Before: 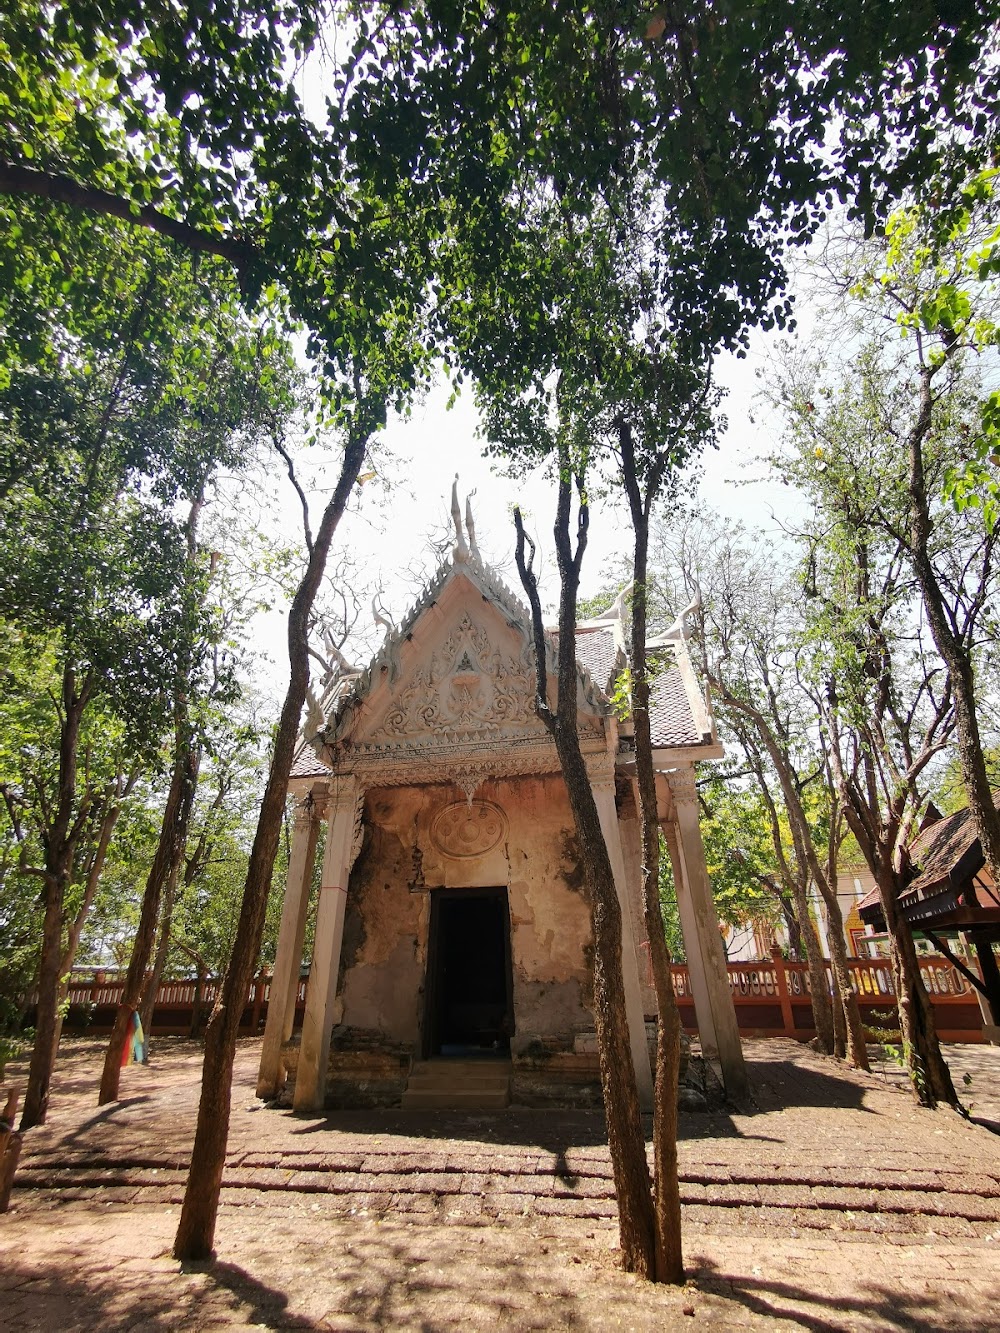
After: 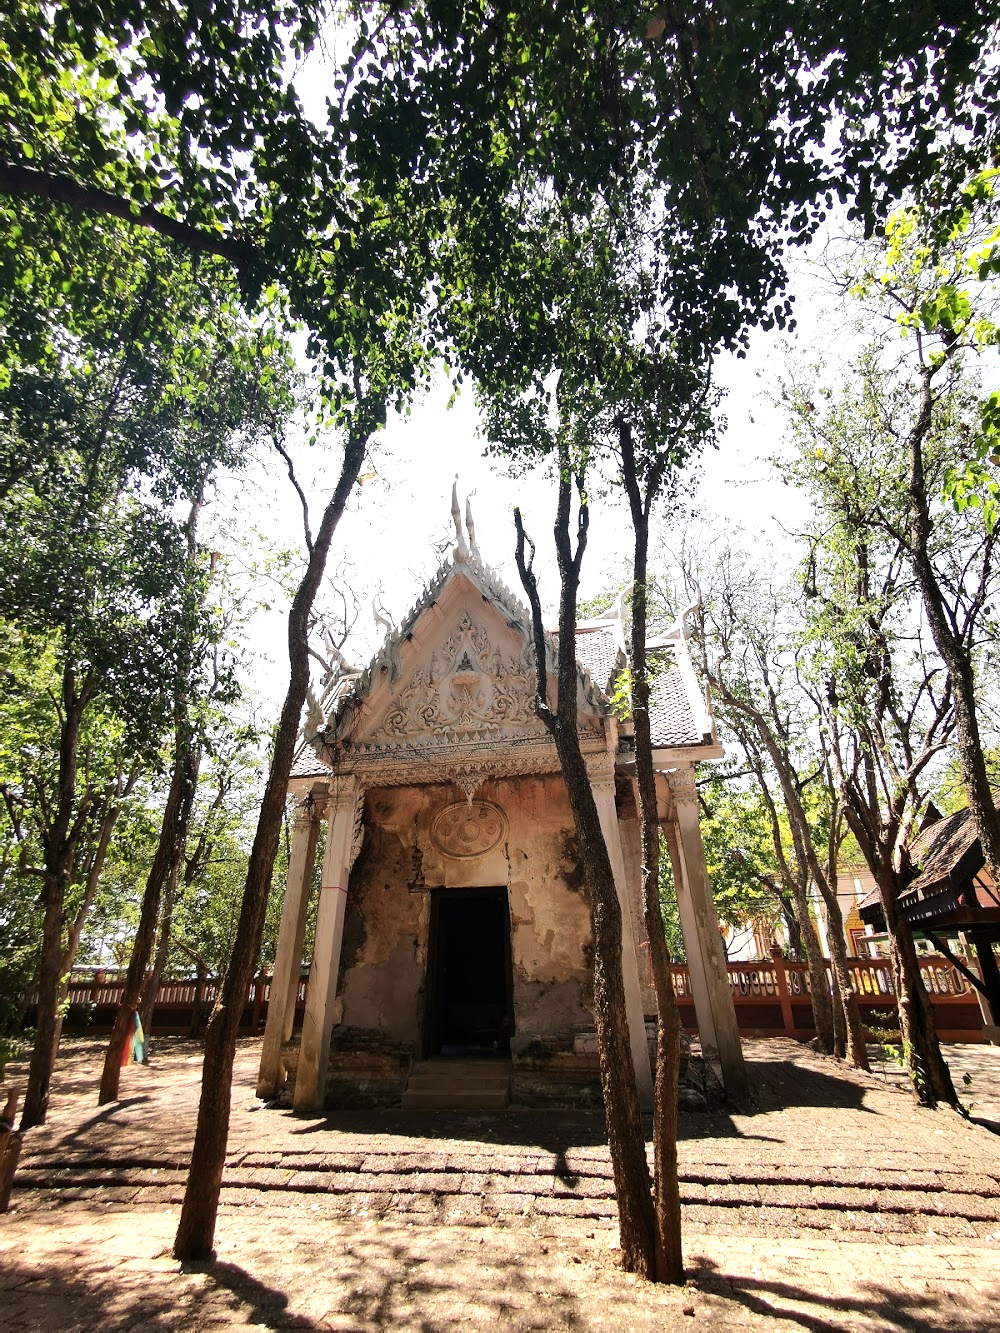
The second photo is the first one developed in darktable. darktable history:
tone equalizer: -8 EV -0.747 EV, -7 EV -0.715 EV, -6 EV -0.569 EV, -5 EV -0.414 EV, -3 EV 0.37 EV, -2 EV 0.6 EV, -1 EV 0.684 EV, +0 EV 0.756 EV, edges refinement/feathering 500, mask exposure compensation -1.57 EV, preserve details no
contrast brightness saturation: saturation -0.051
